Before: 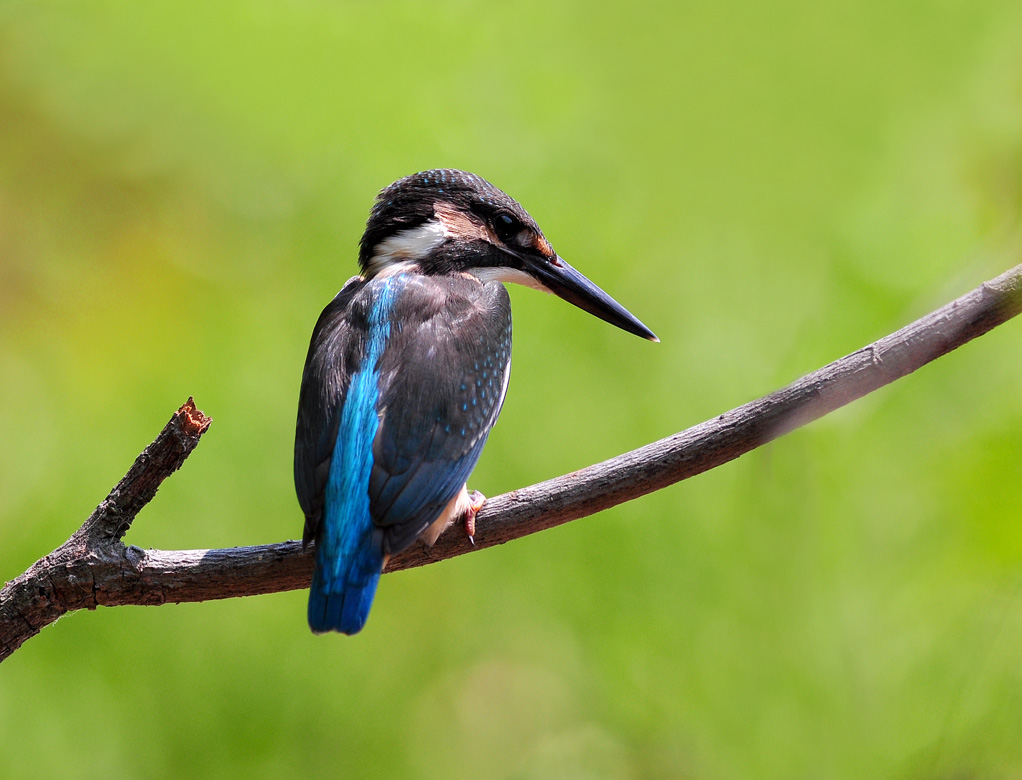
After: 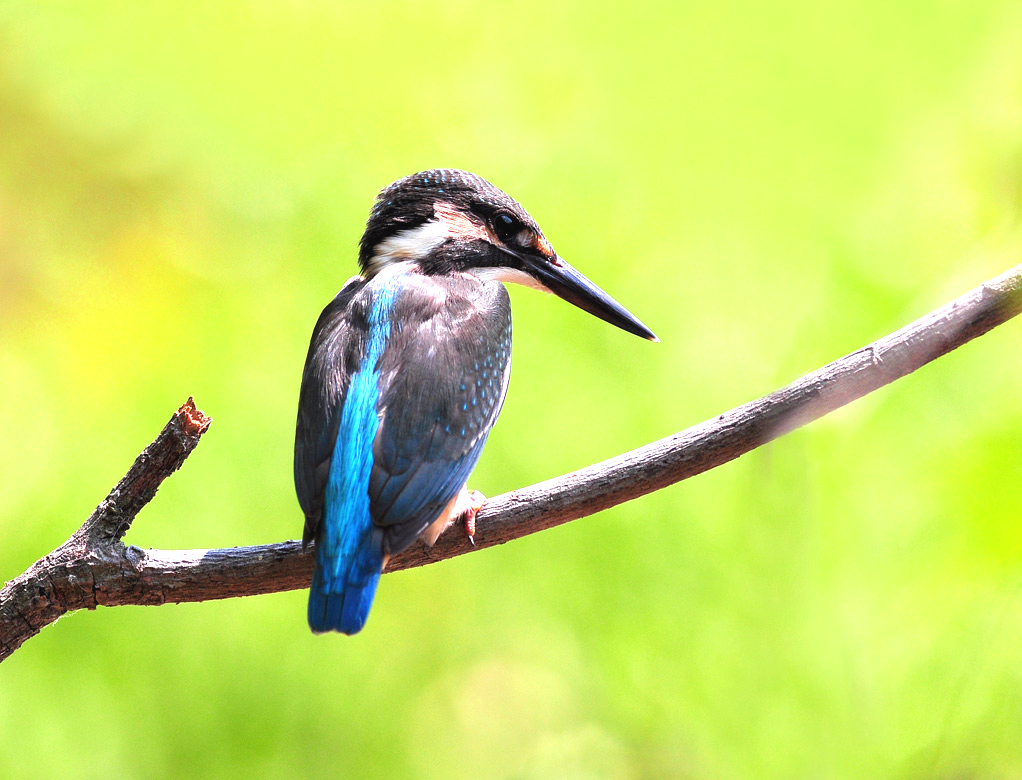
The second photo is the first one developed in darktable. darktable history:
exposure: black level correction -0.002, exposure 1.11 EV, compensate highlight preservation false
